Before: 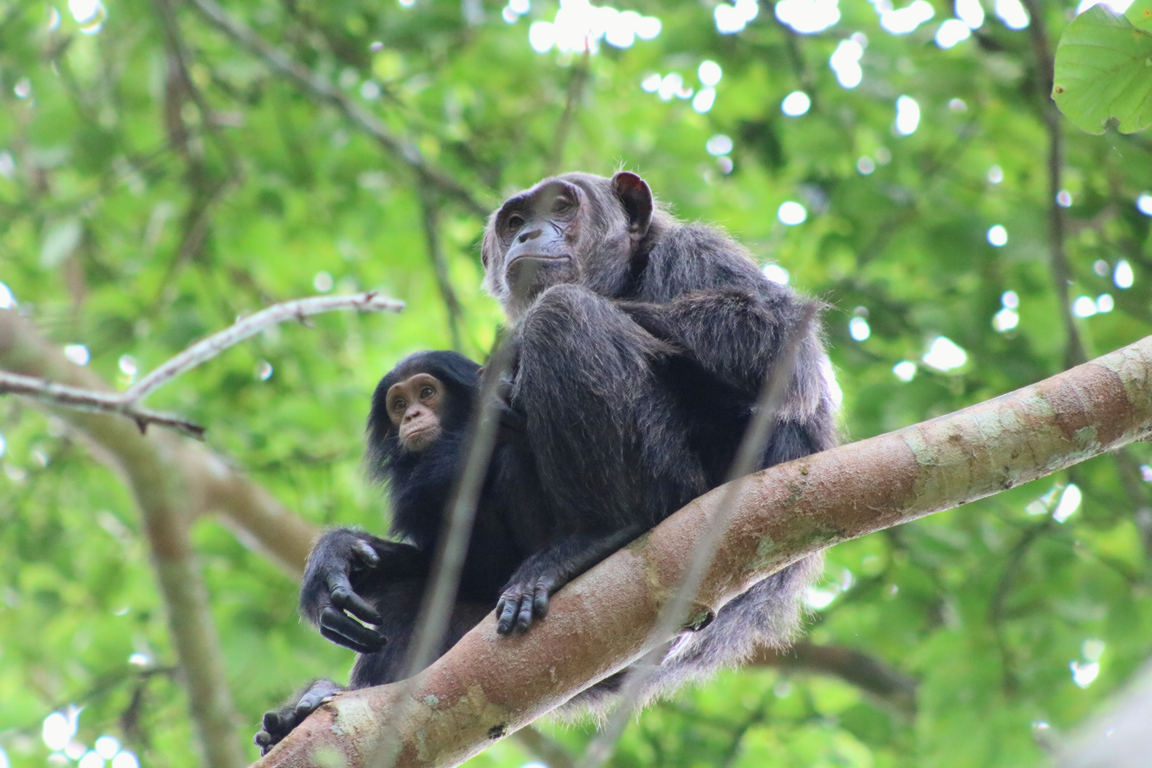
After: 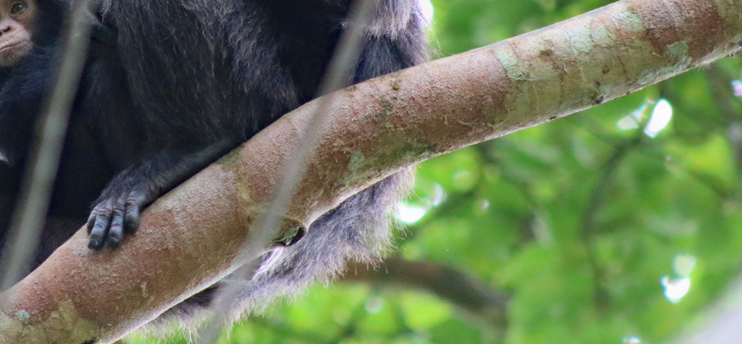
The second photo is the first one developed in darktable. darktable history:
exposure: exposure -0.116 EV, compensate exposure bias true, compensate highlight preservation false
haze removal: compatibility mode true, adaptive false
crop and rotate: left 35.509%, top 50.238%, bottom 4.934%
